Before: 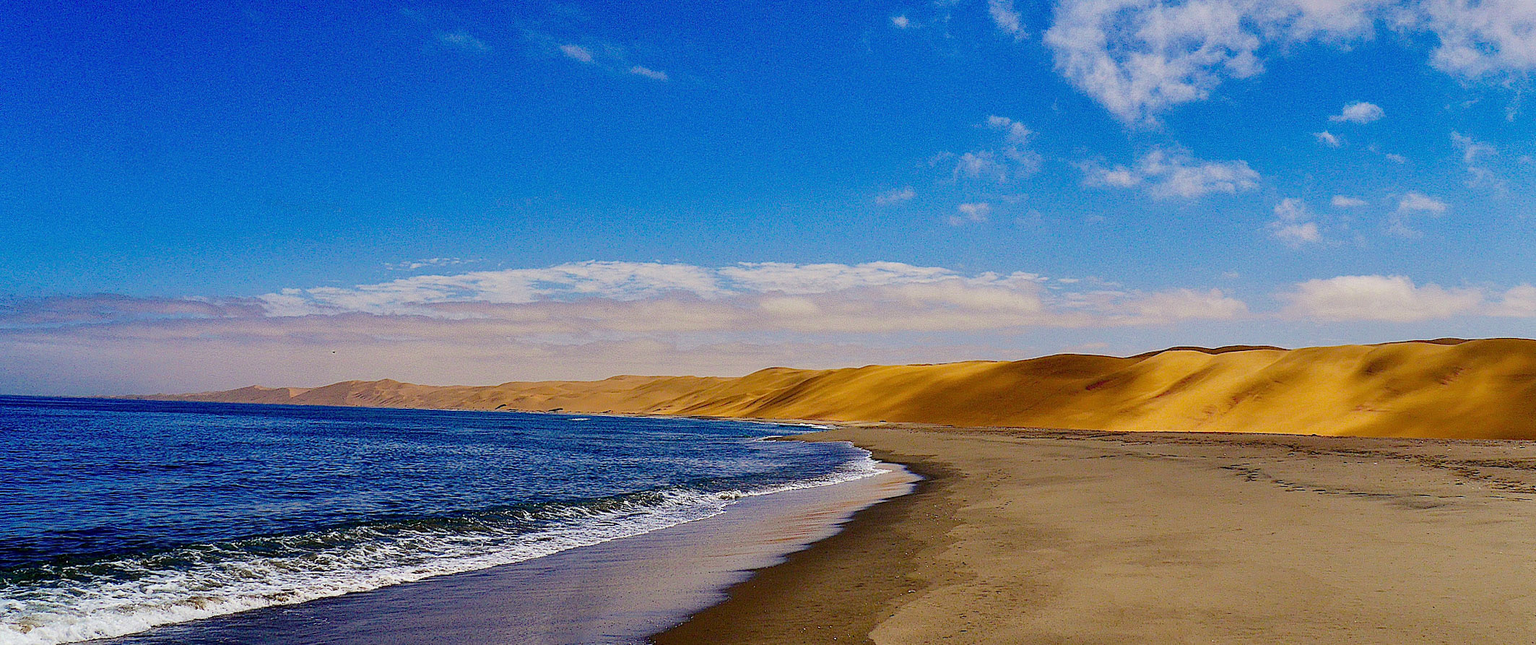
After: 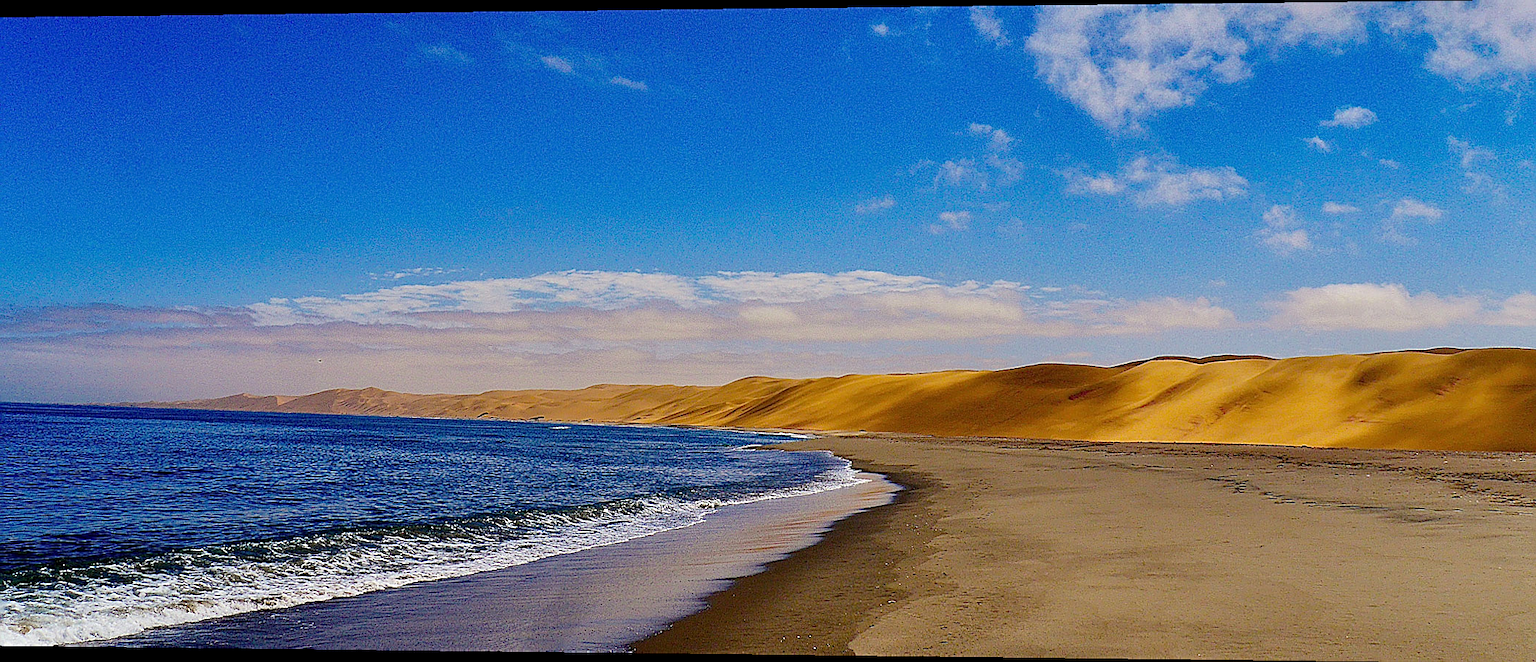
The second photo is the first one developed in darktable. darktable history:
rotate and perspective: lens shift (horizontal) -0.055, automatic cropping off
sharpen: on, module defaults
